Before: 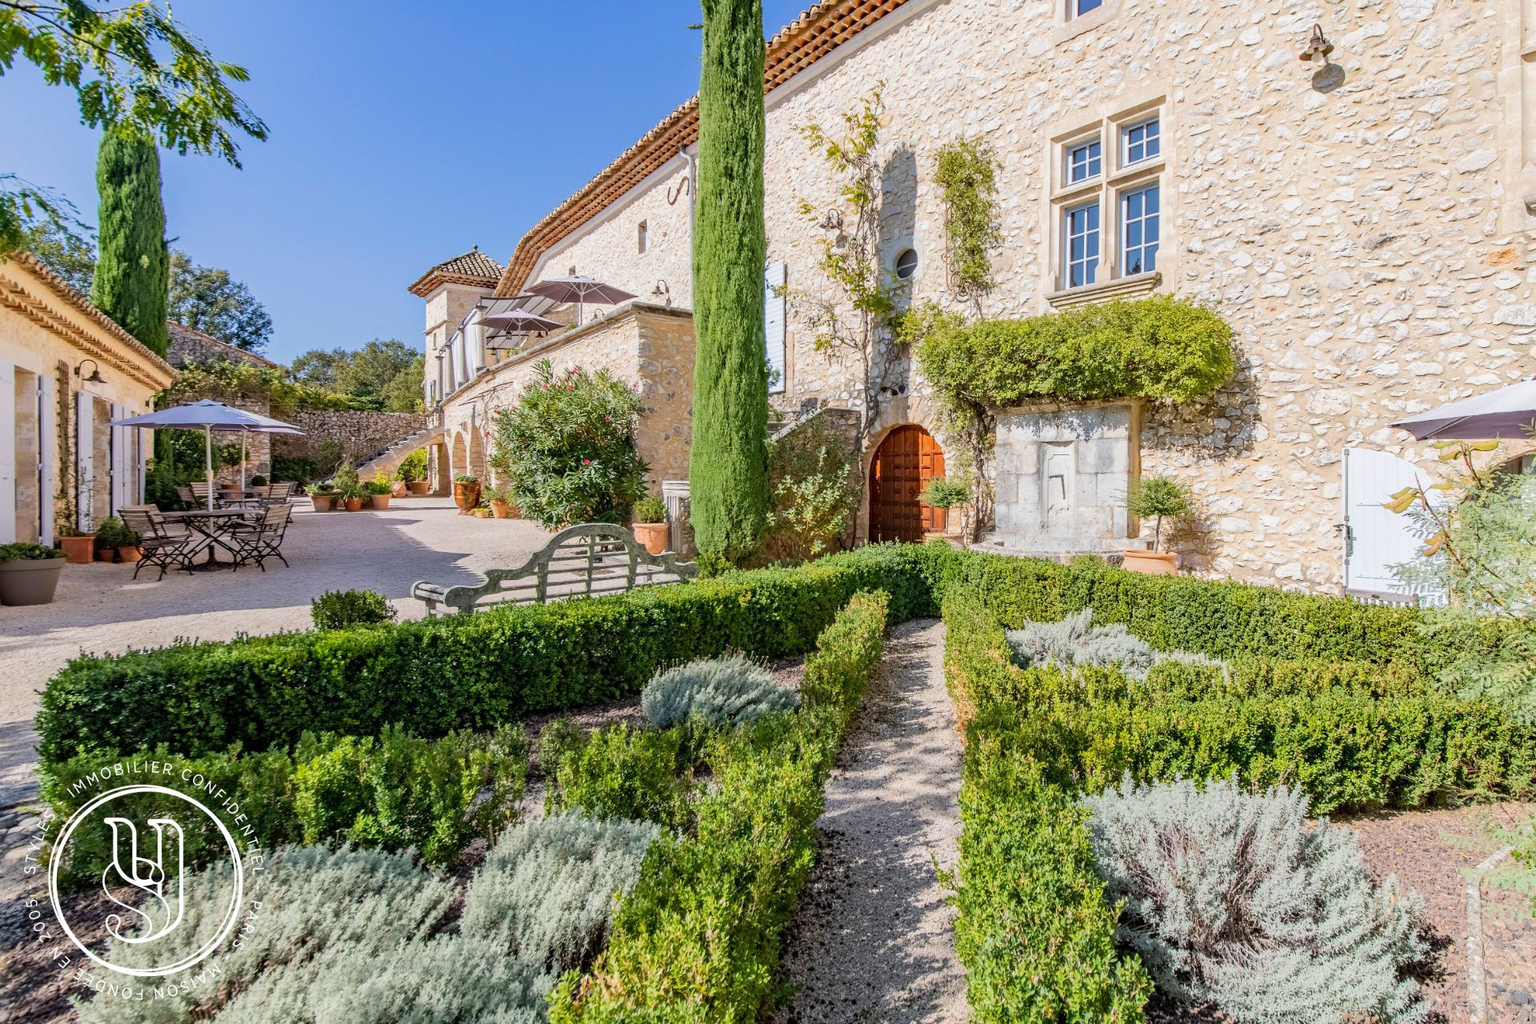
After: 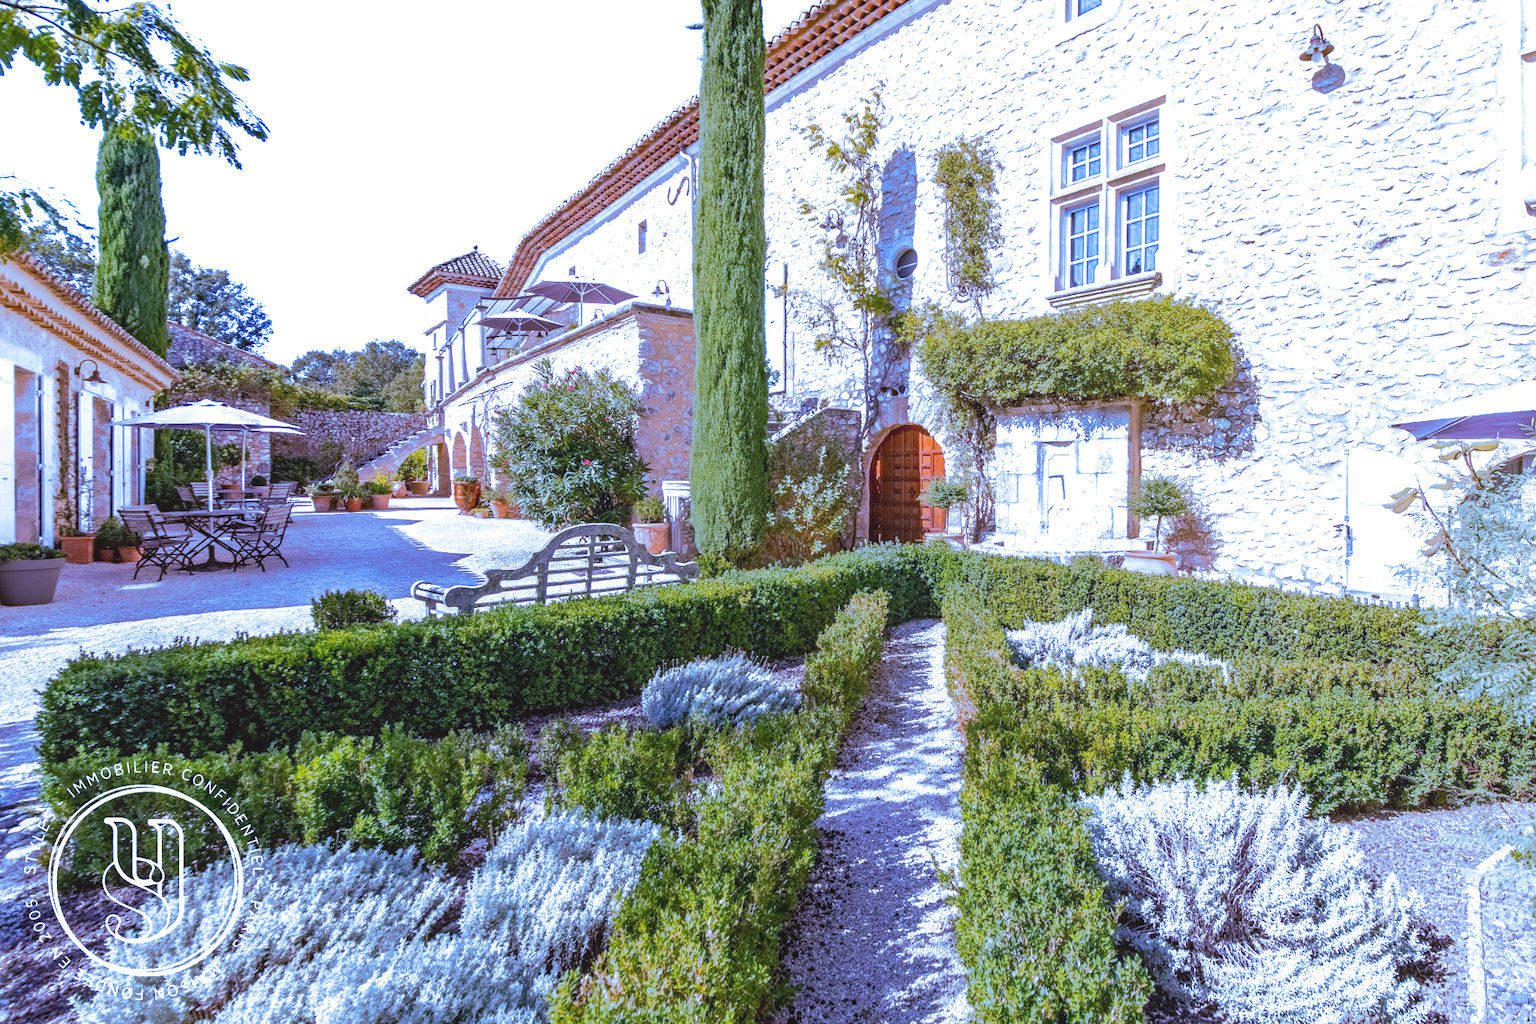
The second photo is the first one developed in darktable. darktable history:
local contrast: highlights 48%, shadows 0%, detail 100%
white balance: red 0.98, blue 1.61
split-toning: shadows › hue 351.18°, shadows › saturation 0.86, highlights › hue 218.82°, highlights › saturation 0.73, balance -19.167
